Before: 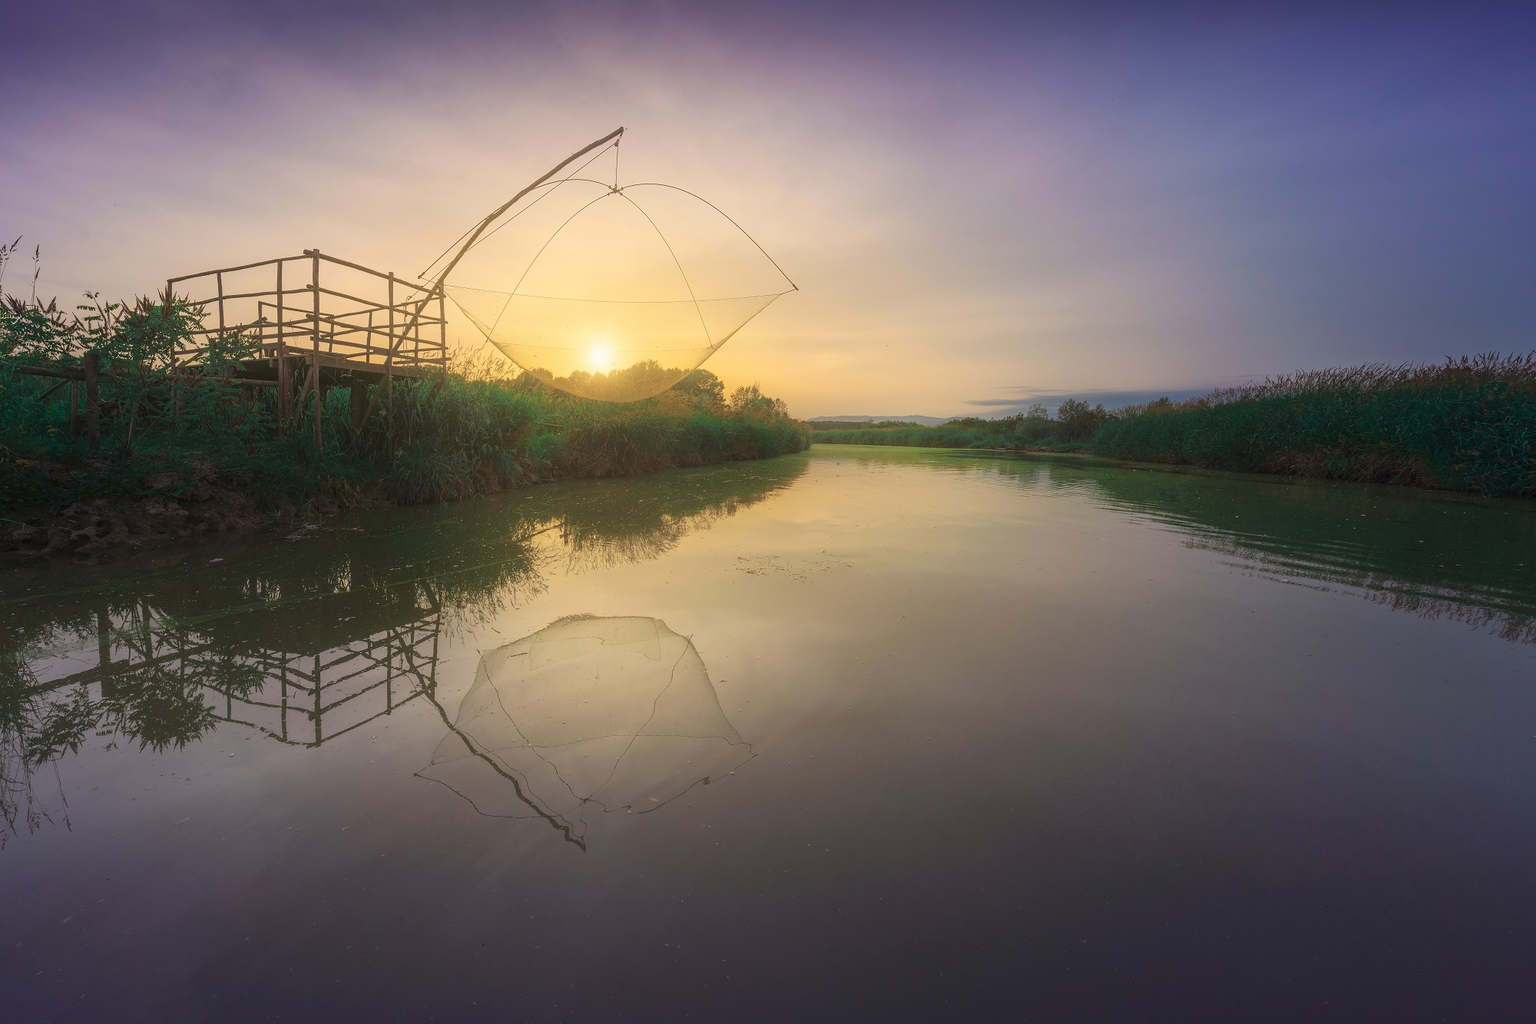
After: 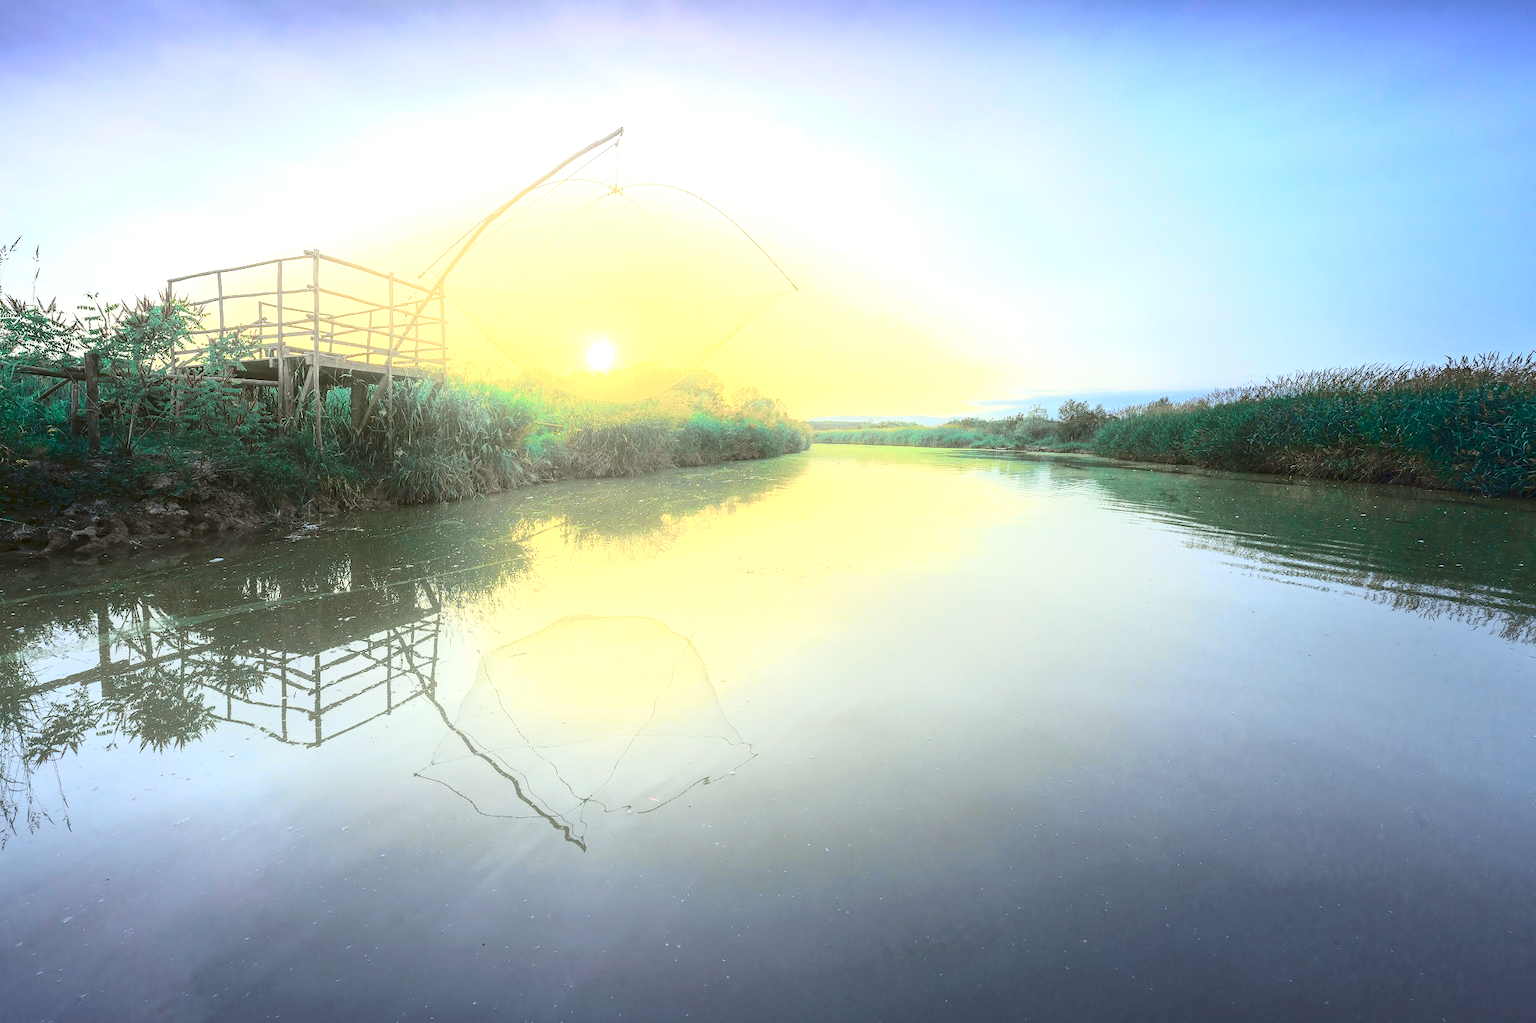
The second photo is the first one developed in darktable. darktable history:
tone curve: curves: ch0 [(0.003, 0.023) (0.071, 0.052) (0.249, 0.201) (0.466, 0.557) (0.625, 0.761) (0.783, 0.9) (0.994, 0.968)]; ch1 [(0, 0) (0.262, 0.227) (0.417, 0.386) (0.469, 0.467) (0.502, 0.498) (0.531, 0.521) (0.576, 0.586) (0.612, 0.634) (0.634, 0.68) (0.686, 0.728) (0.994, 0.987)]; ch2 [(0, 0) (0.262, 0.188) (0.385, 0.353) (0.427, 0.424) (0.495, 0.493) (0.518, 0.544) (0.55, 0.579) (0.595, 0.621) (0.644, 0.748) (1, 1)], color space Lab, independent channels, preserve colors none
exposure: black level correction 0.001, exposure 1.84 EV, compensate highlight preservation false
color correction: highlights a* -12.64, highlights b* -18.1, saturation 0.7
